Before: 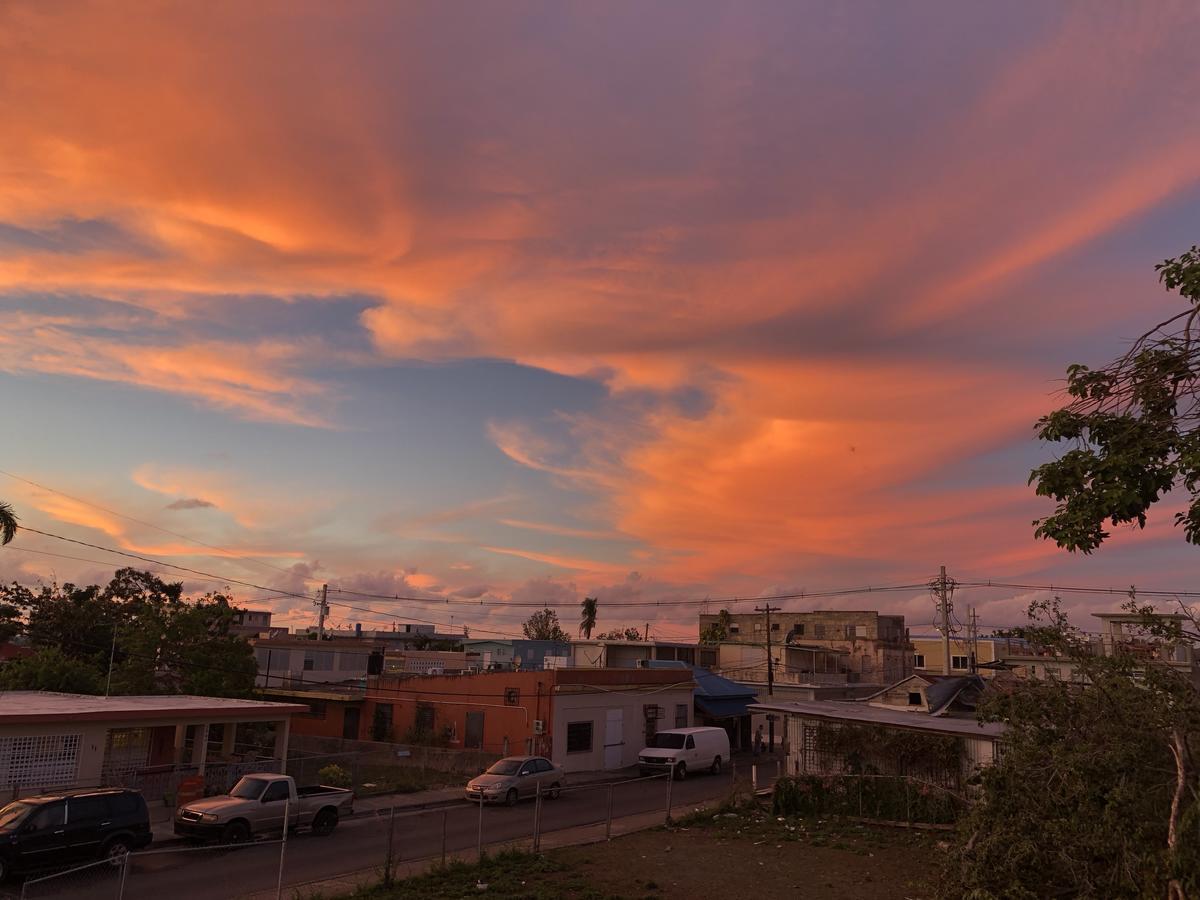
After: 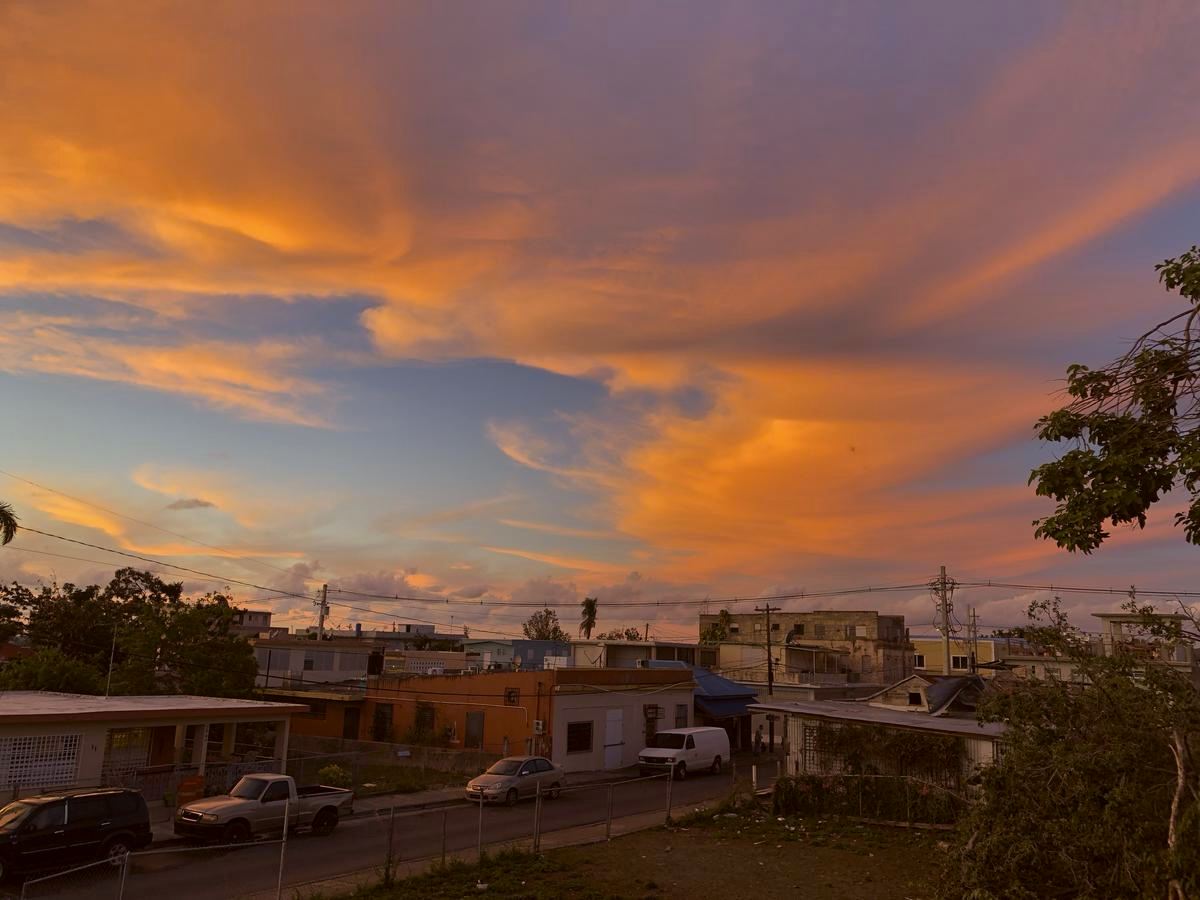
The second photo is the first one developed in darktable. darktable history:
color correction: highlights a* -4.98, highlights b* -3.76, shadows a* 3.83, shadows b* 4.08
color contrast: green-magenta contrast 0.85, blue-yellow contrast 1.25, unbound 0
